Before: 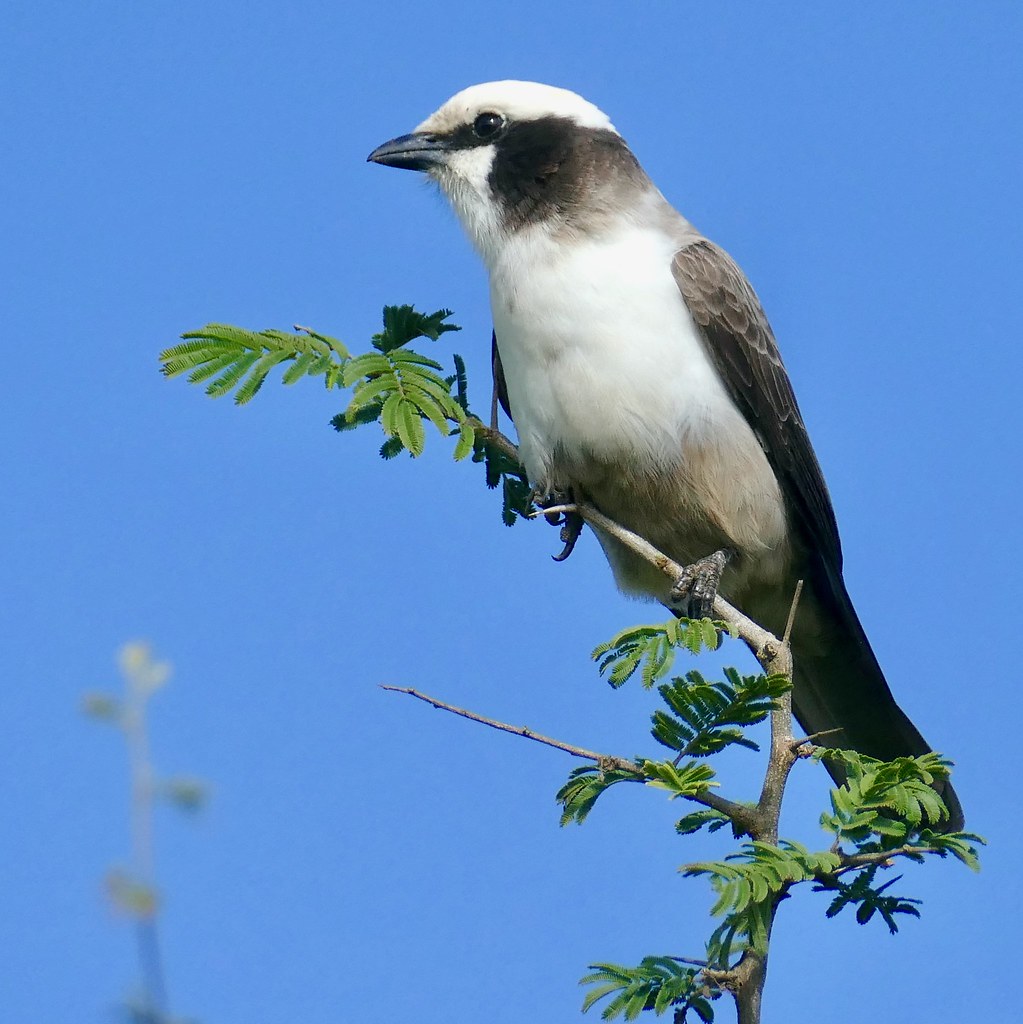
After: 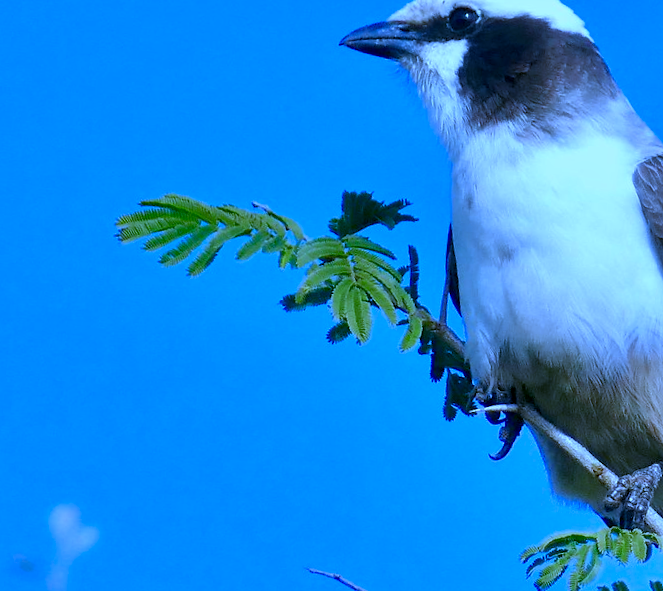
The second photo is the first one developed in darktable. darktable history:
white balance: red 0.766, blue 1.537
contrast brightness saturation: saturation 0.18
shadows and highlights: shadows 20.91, highlights -82.73, soften with gaussian
crop and rotate: angle -4.99°, left 2.122%, top 6.945%, right 27.566%, bottom 30.519%
